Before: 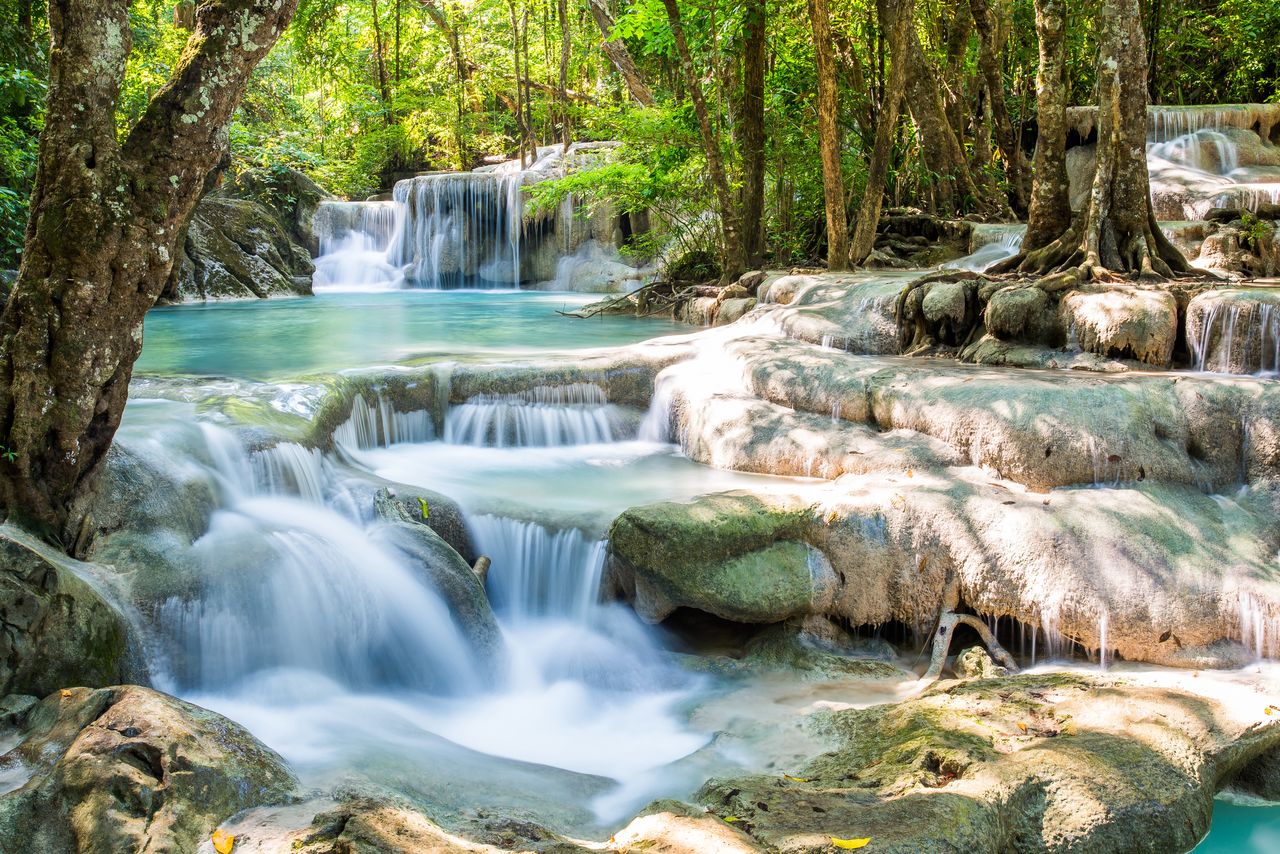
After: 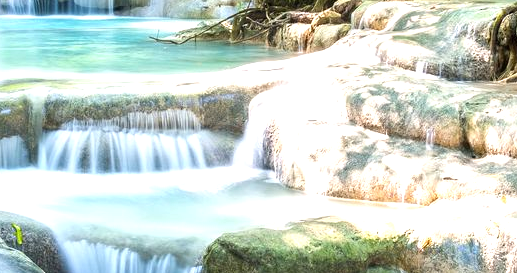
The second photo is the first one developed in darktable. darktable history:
tone equalizer: on, module defaults
exposure: exposure 0.74 EV, compensate highlight preservation false
crop: left 31.751%, top 32.172%, right 27.8%, bottom 35.83%
